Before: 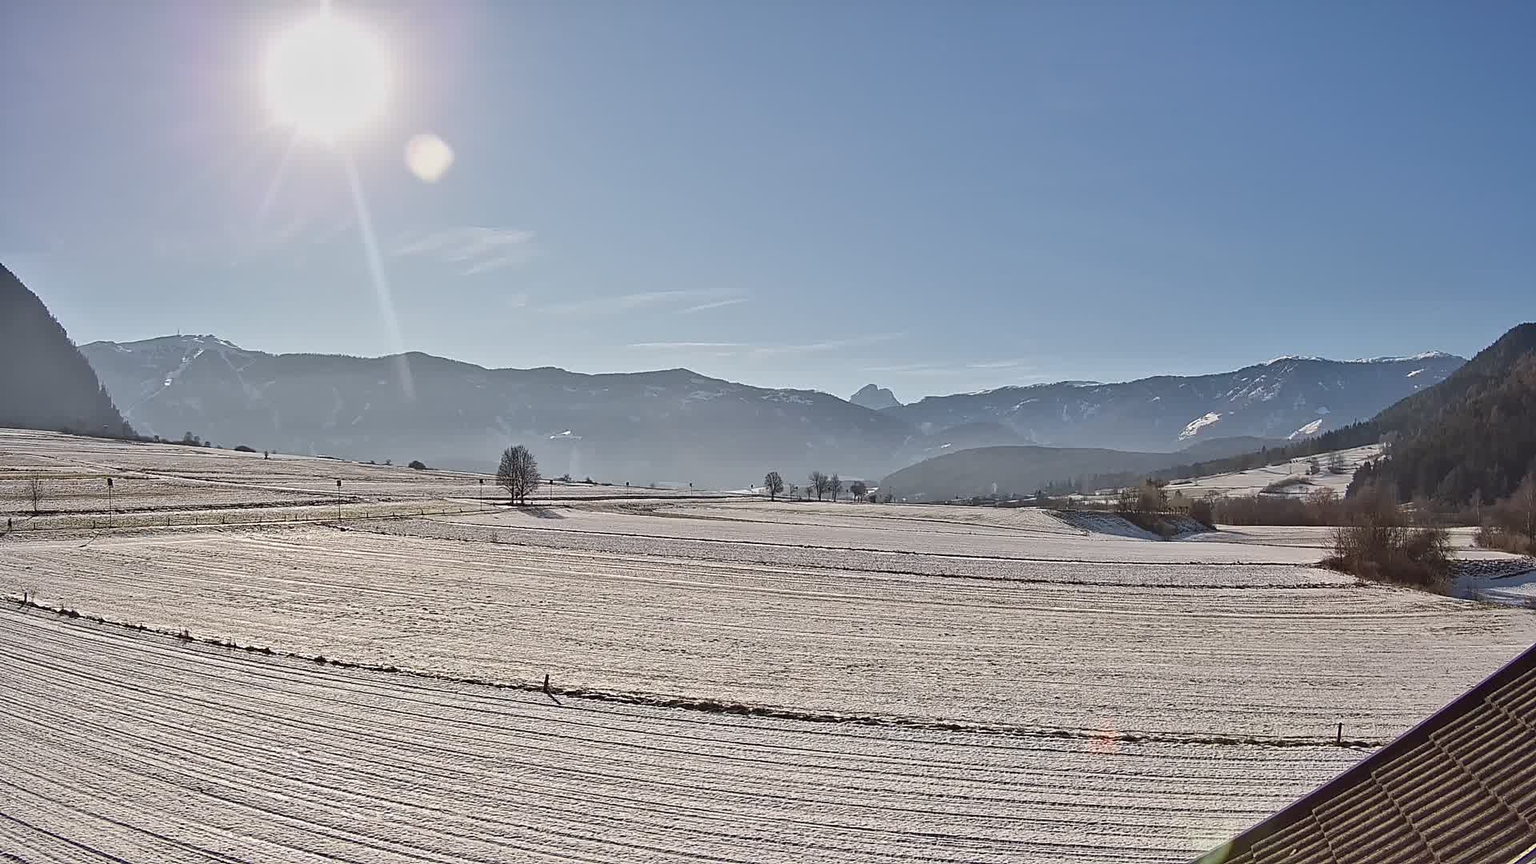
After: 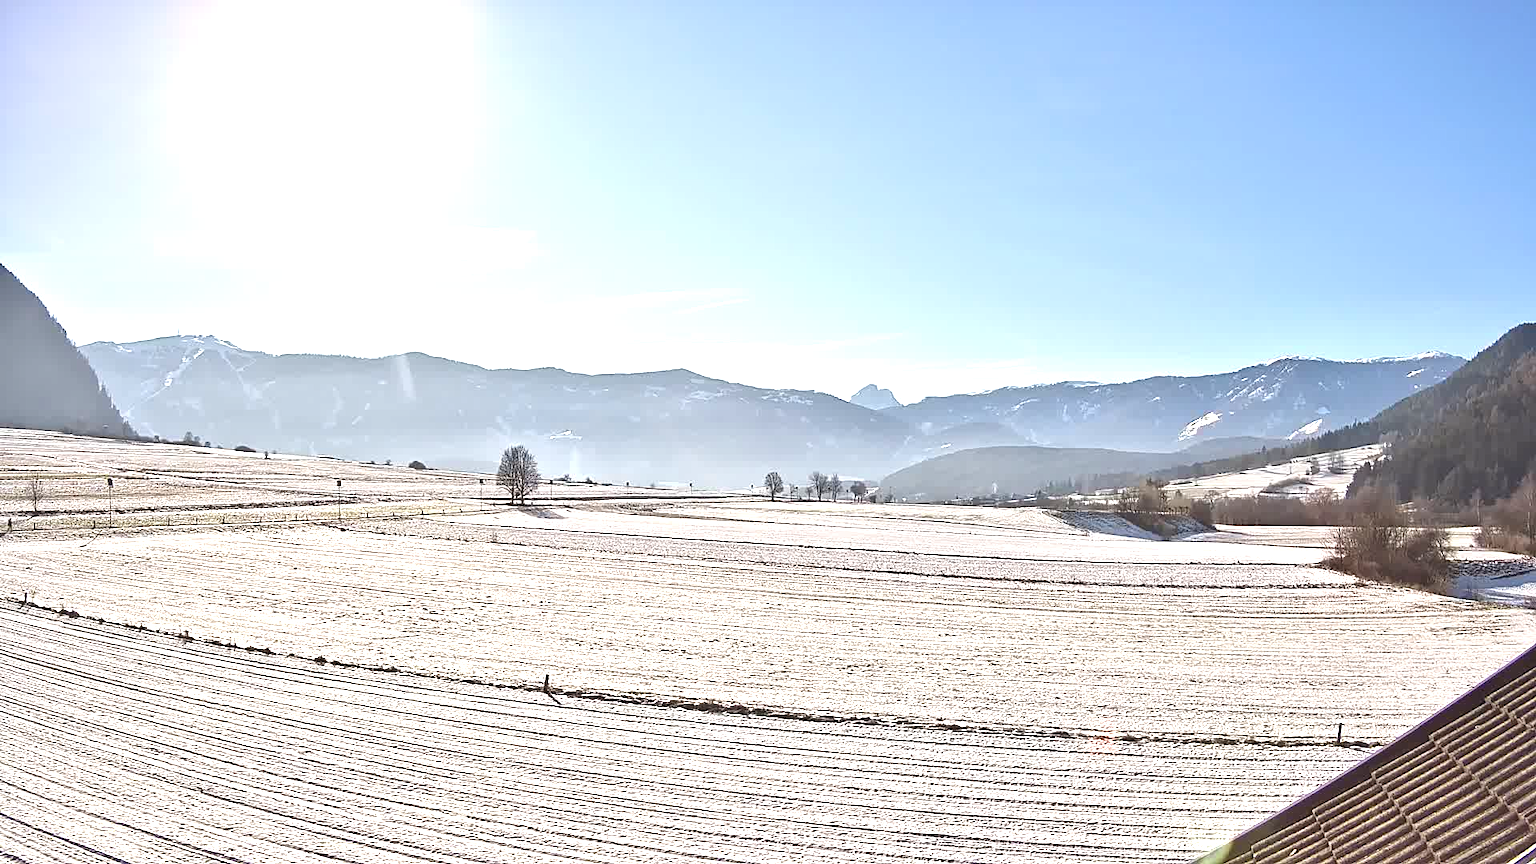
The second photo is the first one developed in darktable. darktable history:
exposure: black level correction -0.002, exposure 1.357 EV, compensate highlight preservation false
